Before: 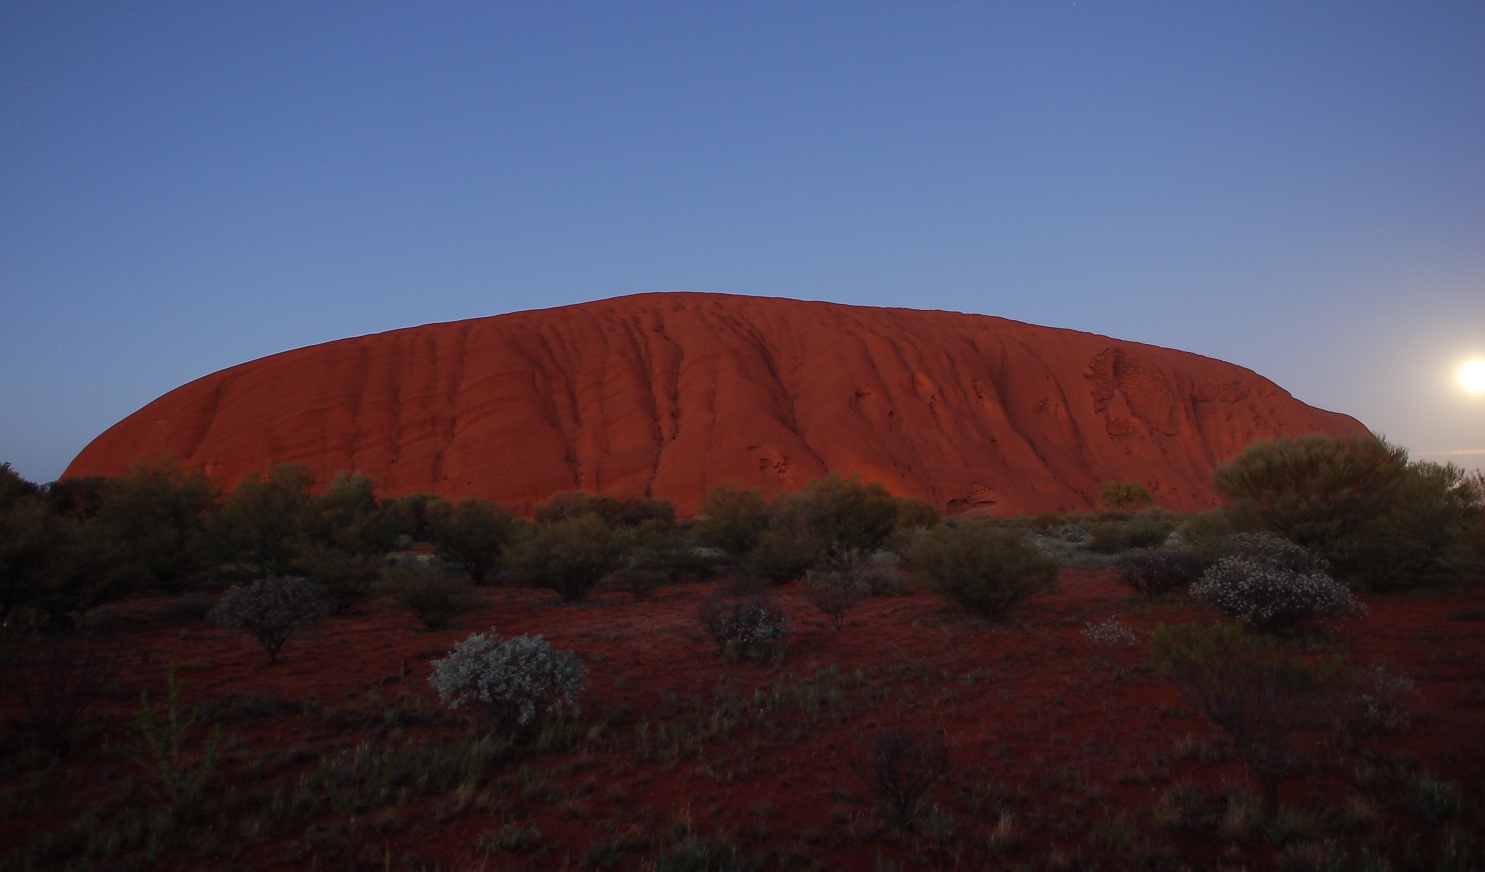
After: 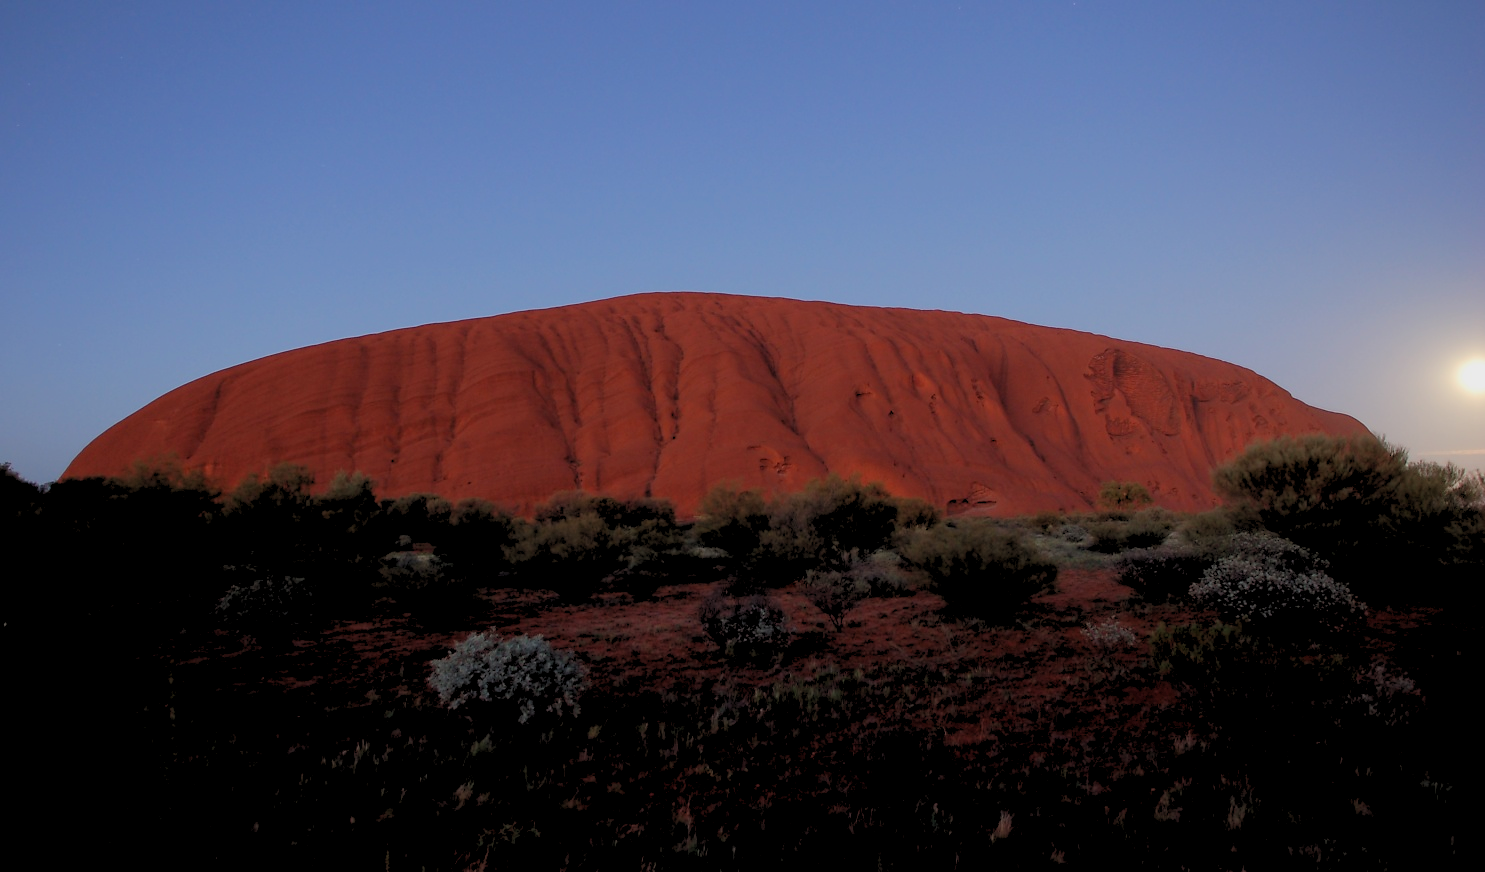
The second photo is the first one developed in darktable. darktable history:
tone equalizer: on, module defaults
rgb levels: preserve colors sum RGB, levels [[0.038, 0.433, 0.934], [0, 0.5, 1], [0, 0.5, 1]]
